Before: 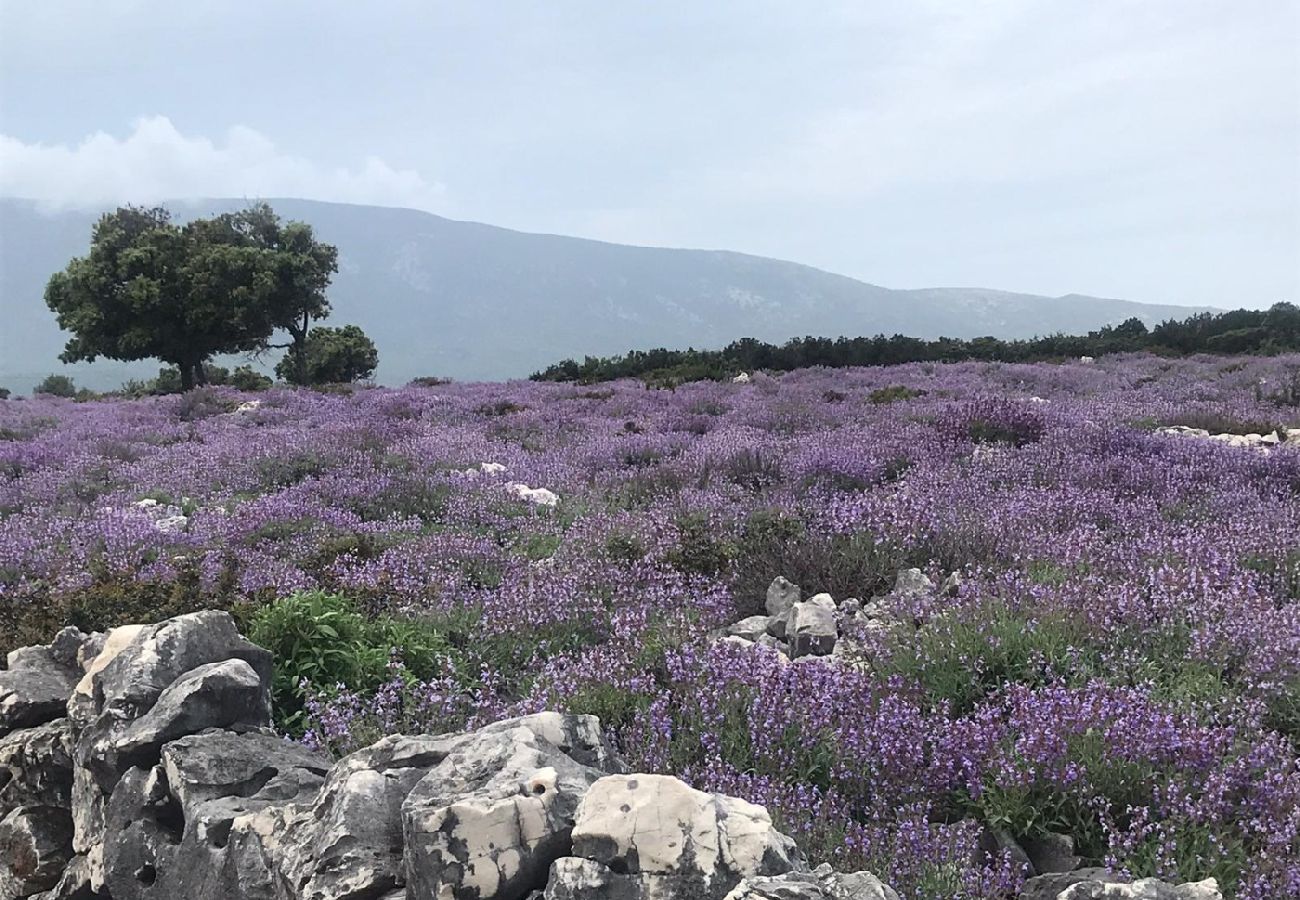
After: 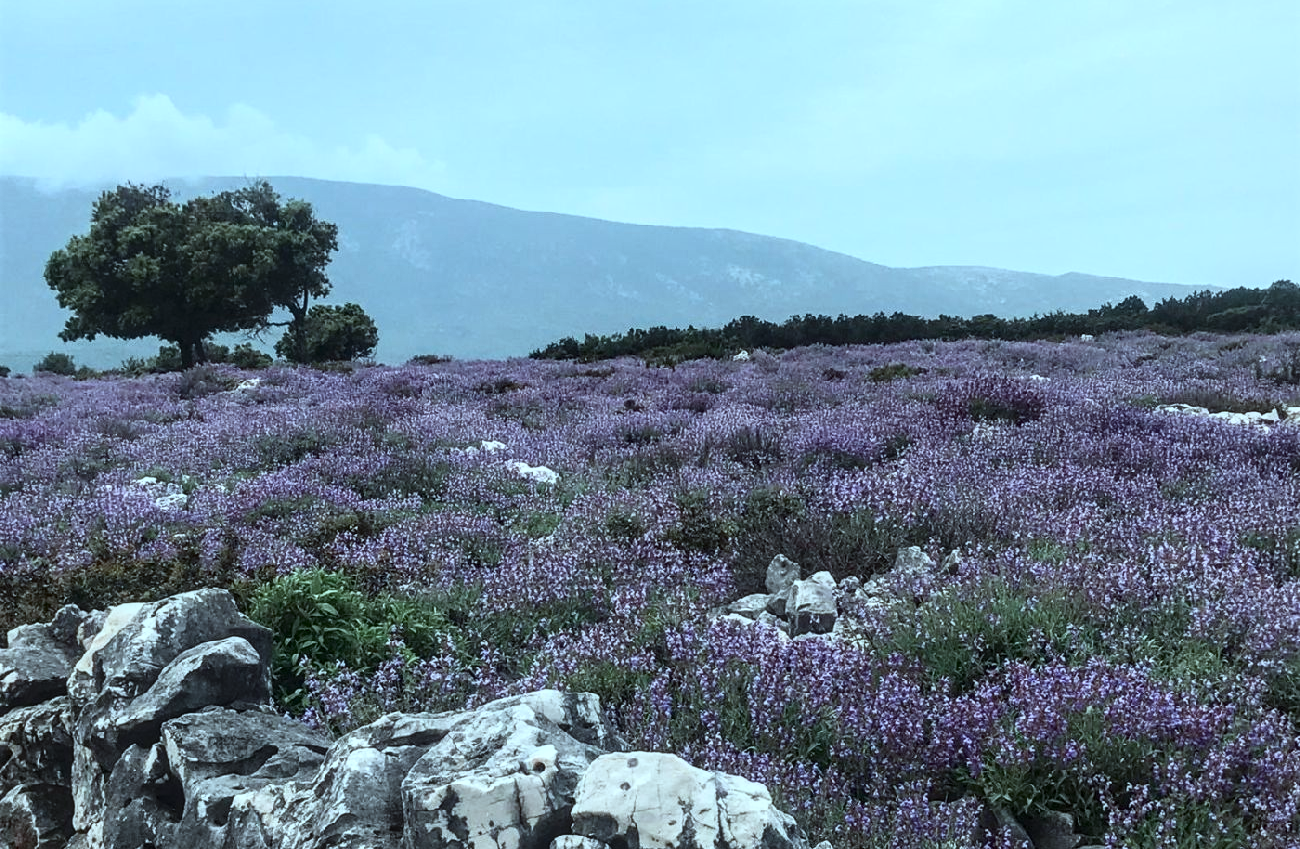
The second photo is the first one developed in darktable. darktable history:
exposure: exposure -0.209 EV, compensate exposure bias true, compensate highlight preservation false
local contrast: detail 130%
tone curve: curves: ch0 [(0, 0) (0.003, 0.036) (0.011, 0.04) (0.025, 0.042) (0.044, 0.052) (0.069, 0.066) (0.1, 0.085) (0.136, 0.106) (0.177, 0.144) (0.224, 0.188) (0.277, 0.241) (0.335, 0.307) (0.399, 0.382) (0.468, 0.466) (0.543, 0.56) (0.623, 0.672) (0.709, 0.772) (0.801, 0.876) (0.898, 0.949) (1, 1)], color space Lab, independent channels, preserve colors none
color correction: highlights a* -11.93, highlights b* -14.83
crop and rotate: top 2.536%, bottom 3.046%
